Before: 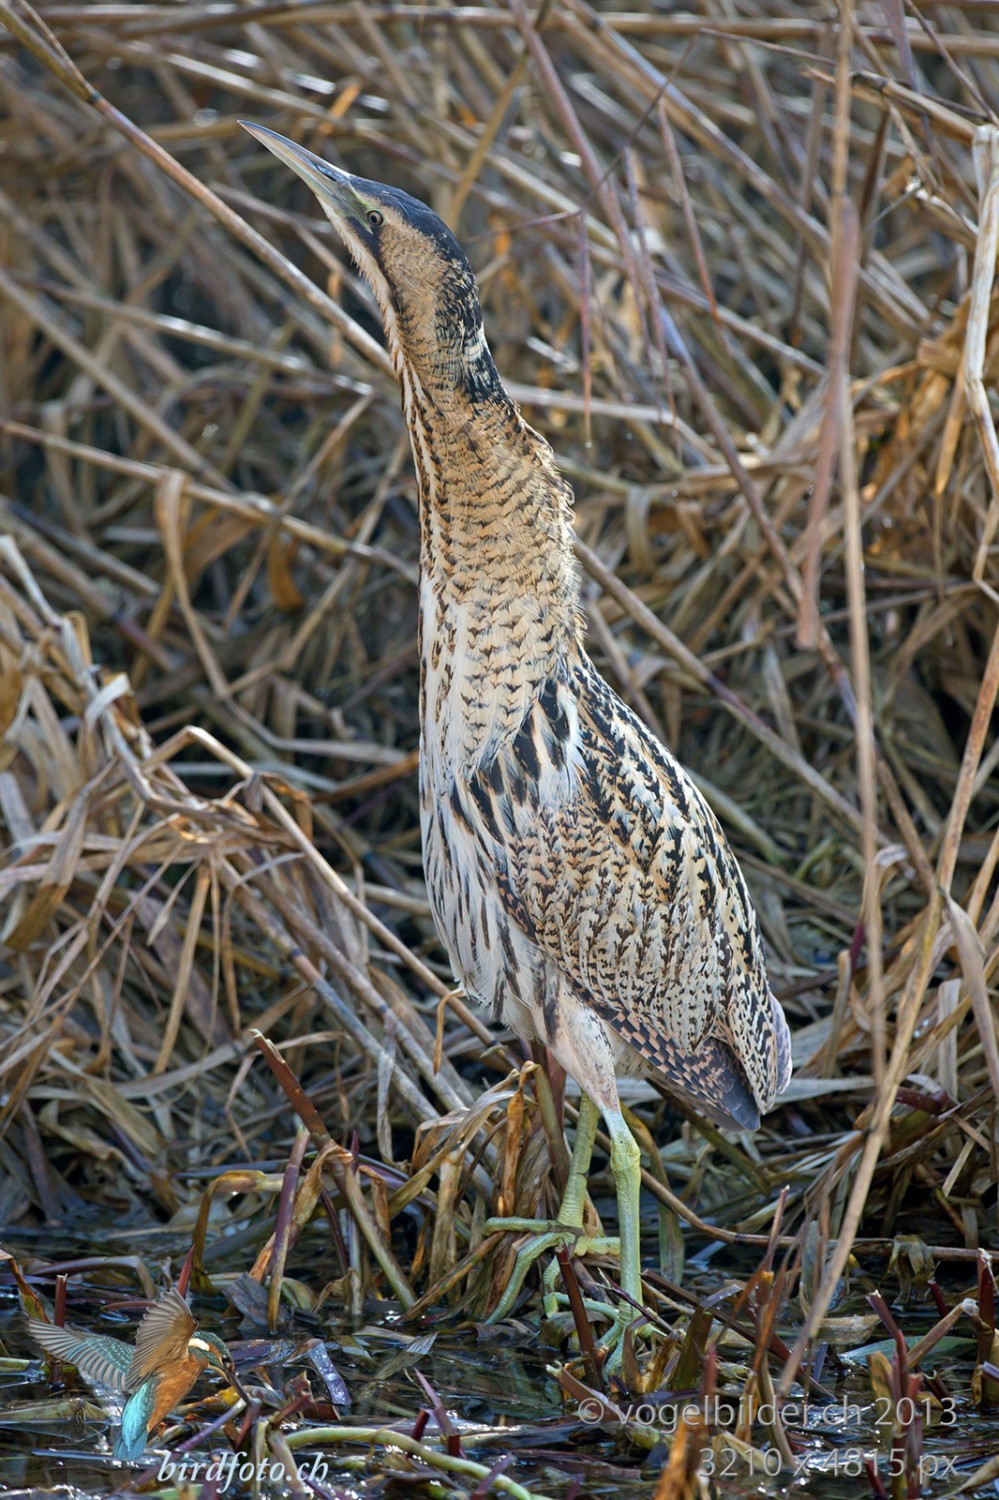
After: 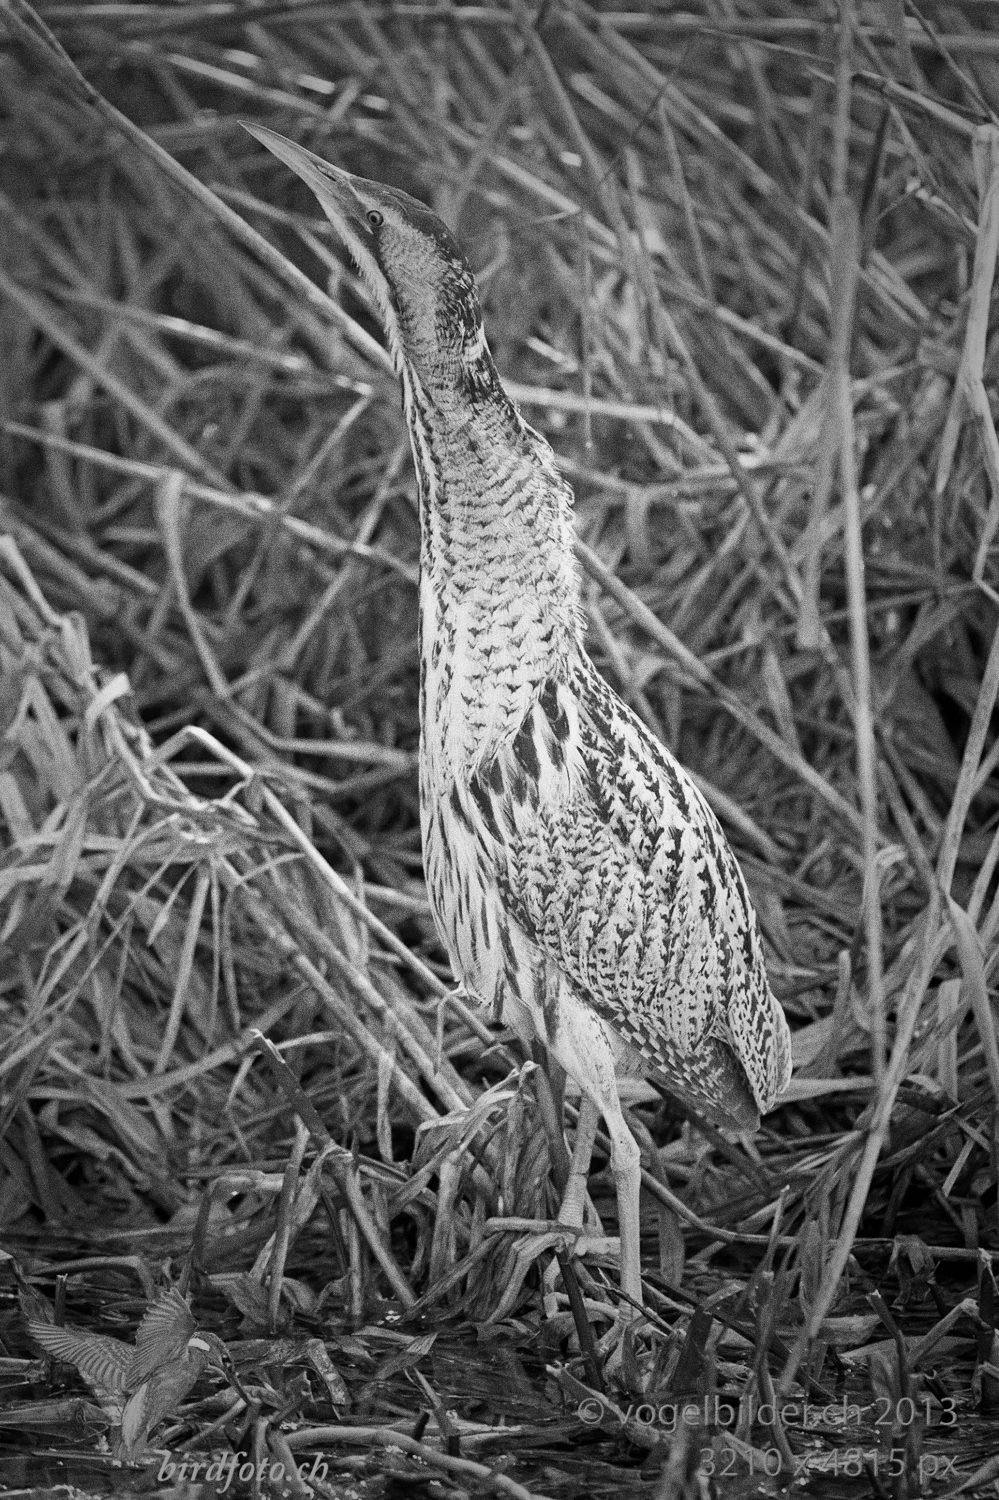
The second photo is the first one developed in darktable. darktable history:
monochrome: on, module defaults
base curve: curves: ch0 [(0, 0) (0.088, 0.125) (0.176, 0.251) (0.354, 0.501) (0.613, 0.749) (1, 0.877)], preserve colors none
vignetting: fall-off start 33.76%, fall-off radius 64.94%, brightness -0.575, center (-0.12, -0.002), width/height ratio 0.959
grain: strength 49.07%
